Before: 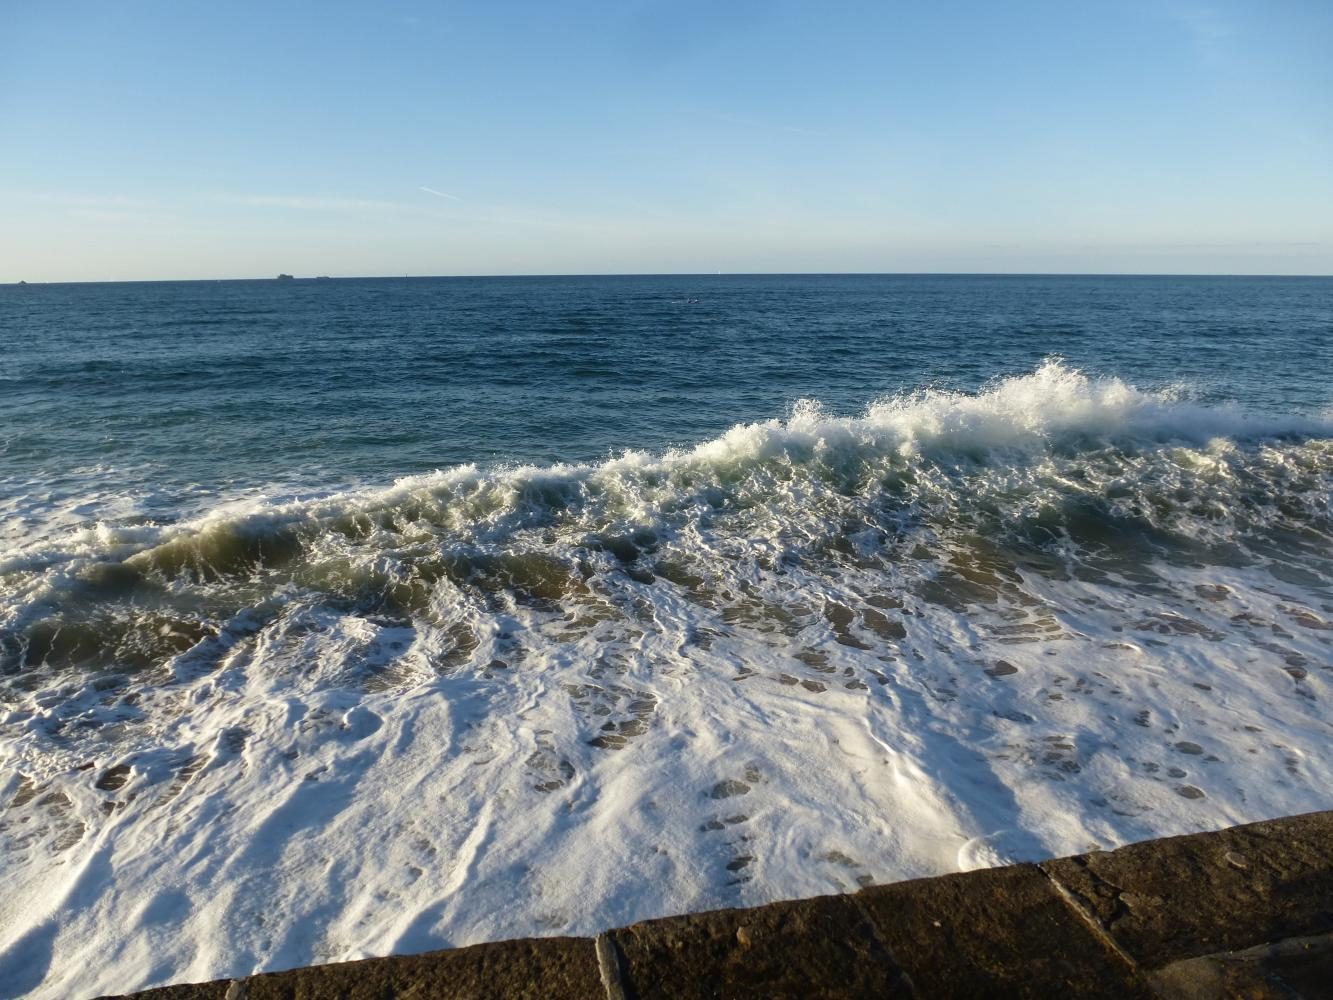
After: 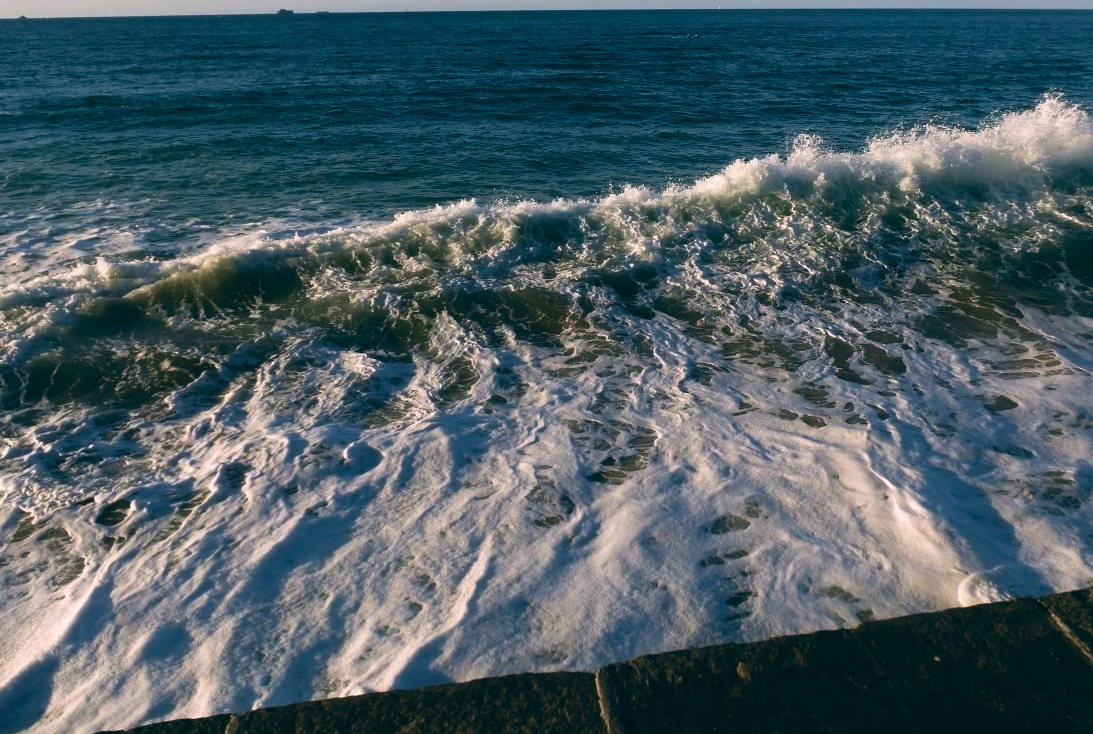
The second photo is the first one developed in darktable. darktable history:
color balance: lift [1.016, 0.983, 1, 1.017], gamma [0.78, 1.018, 1.043, 0.957], gain [0.786, 1.063, 0.937, 1.017], input saturation 118.26%, contrast 13.43%, contrast fulcrum 21.62%, output saturation 82.76%
crop: top 26.531%, right 17.959%
